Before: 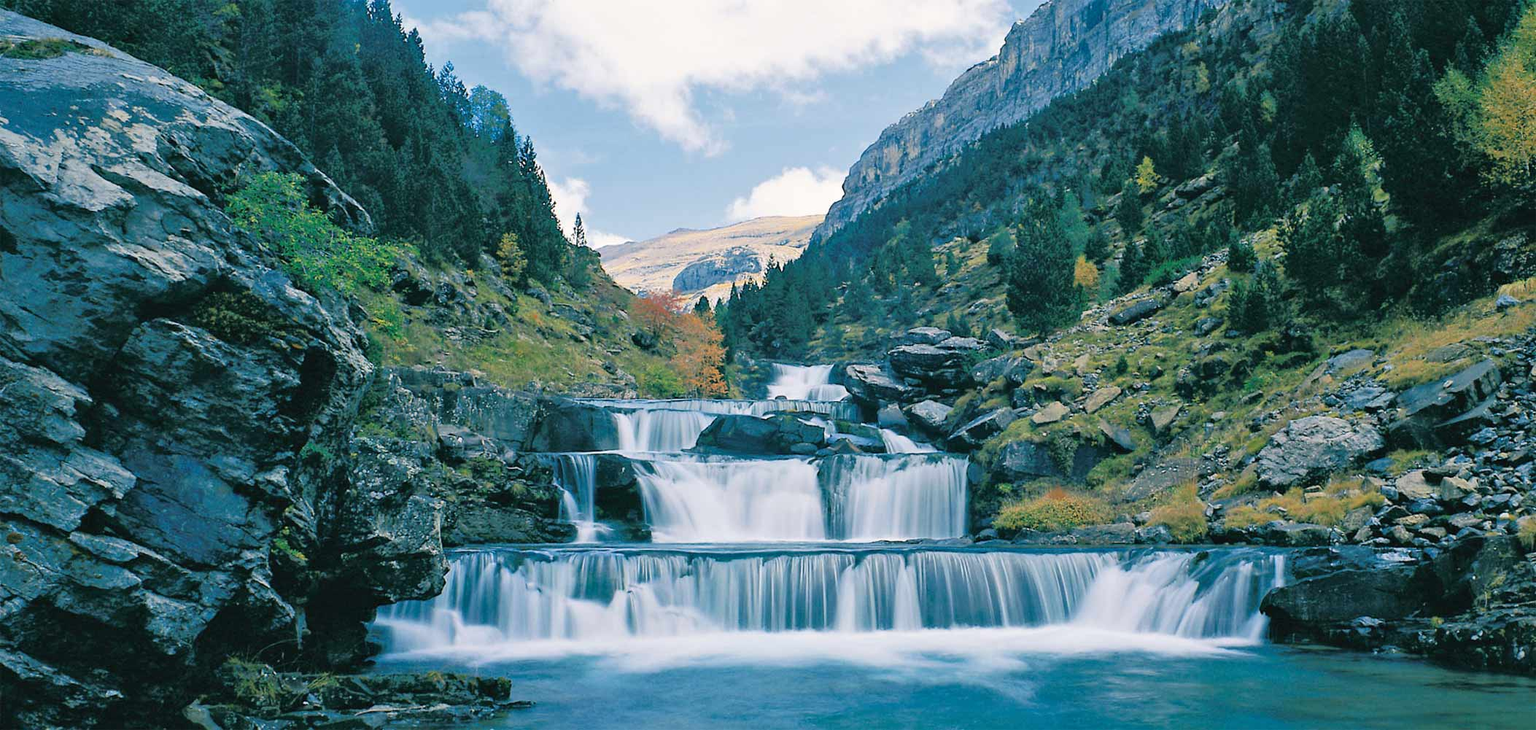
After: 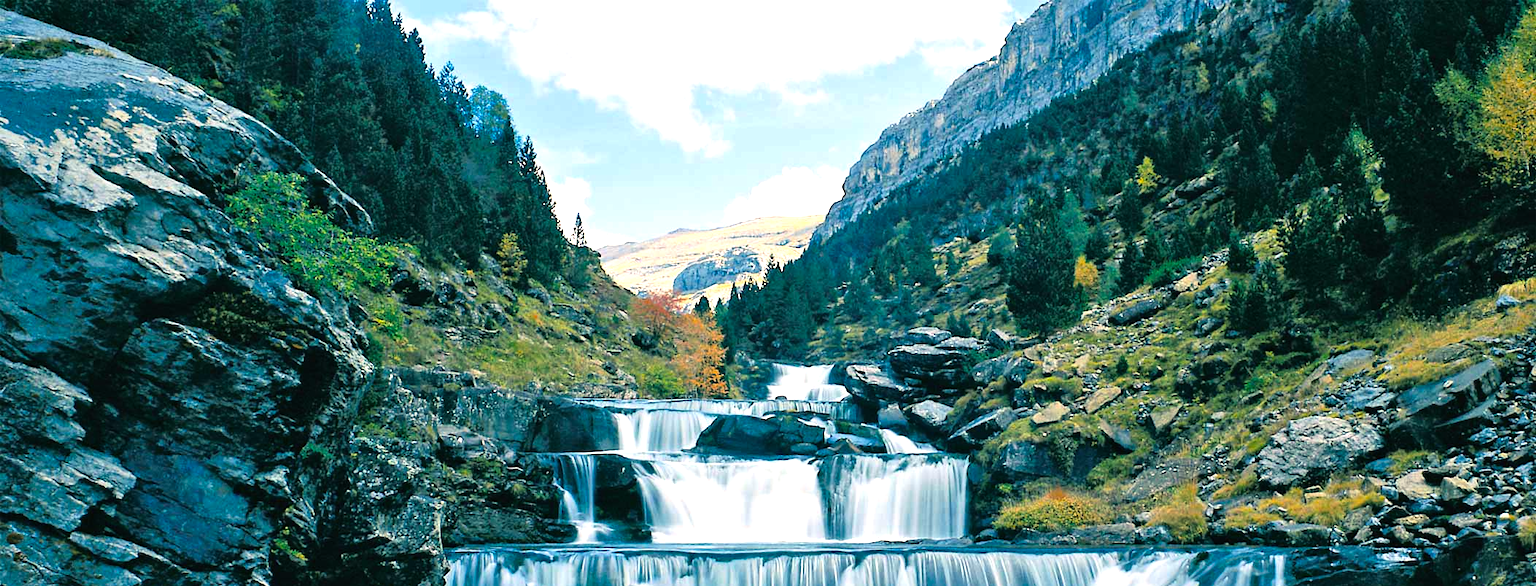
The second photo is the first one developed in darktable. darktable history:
tone equalizer: -8 EV -0.749 EV, -7 EV -0.73 EV, -6 EV -0.617 EV, -5 EV -0.38 EV, -3 EV 0.403 EV, -2 EV 0.6 EV, -1 EV 0.7 EV, +0 EV 0.748 EV, edges refinement/feathering 500, mask exposure compensation -1.57 EV, preserve details no
crop: bottom 19.62%
color balance rgb: highlights gain › chroma 3.022%, highlights gain › hue 77.85°, perceptual saturation grading › global saturation 25.622%, contrast 4.205%
